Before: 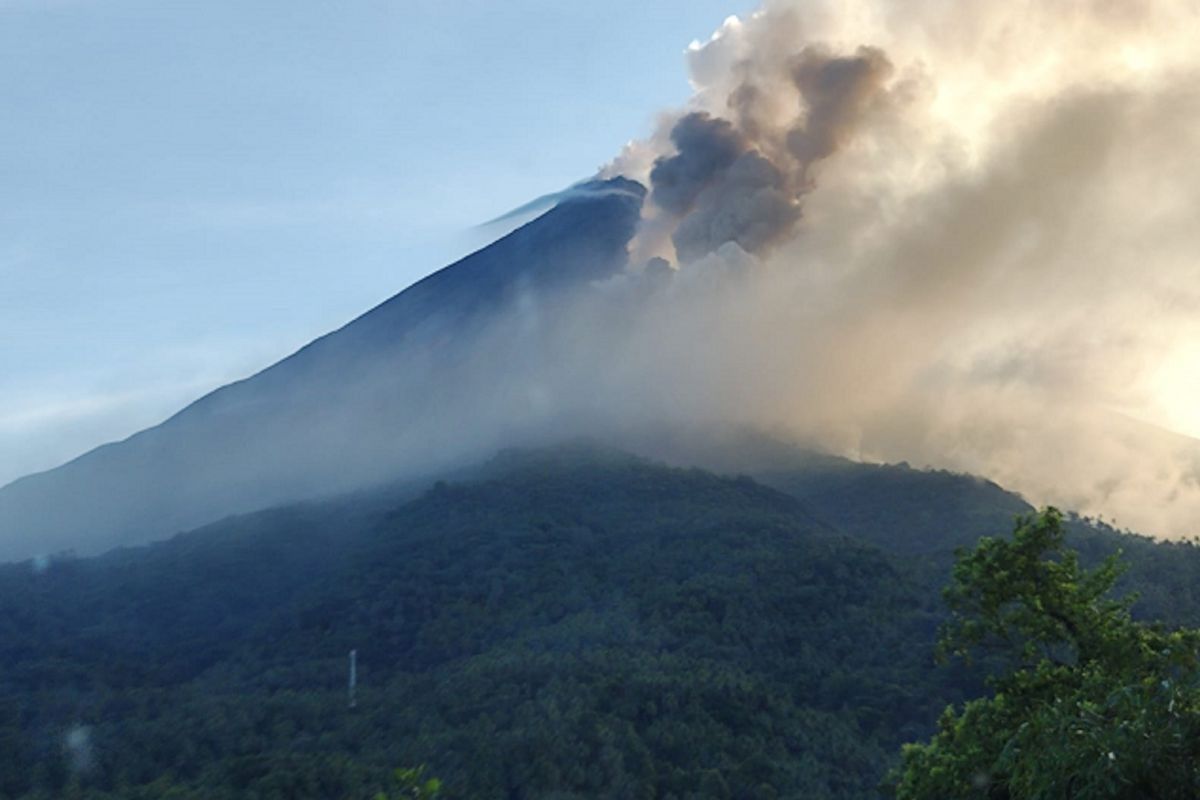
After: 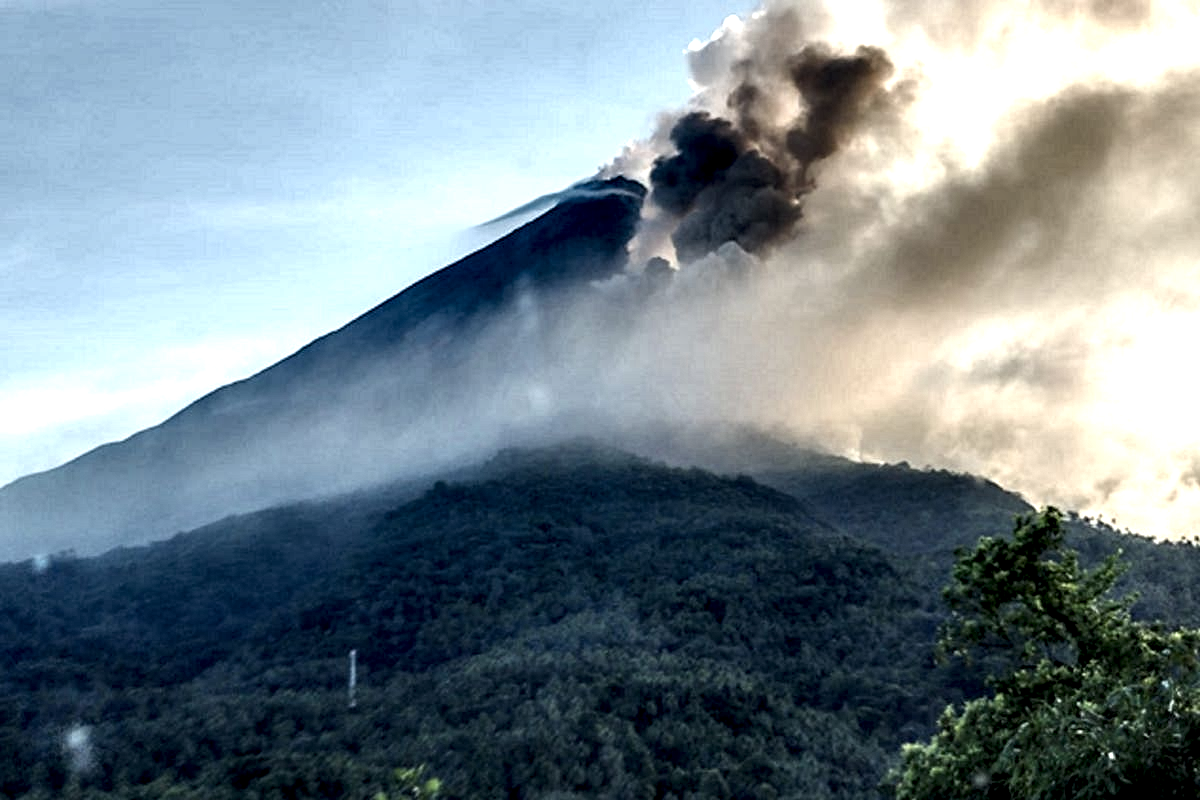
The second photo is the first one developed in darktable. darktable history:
local contrast: highlights 113%, shadows 43%, detail 295%
